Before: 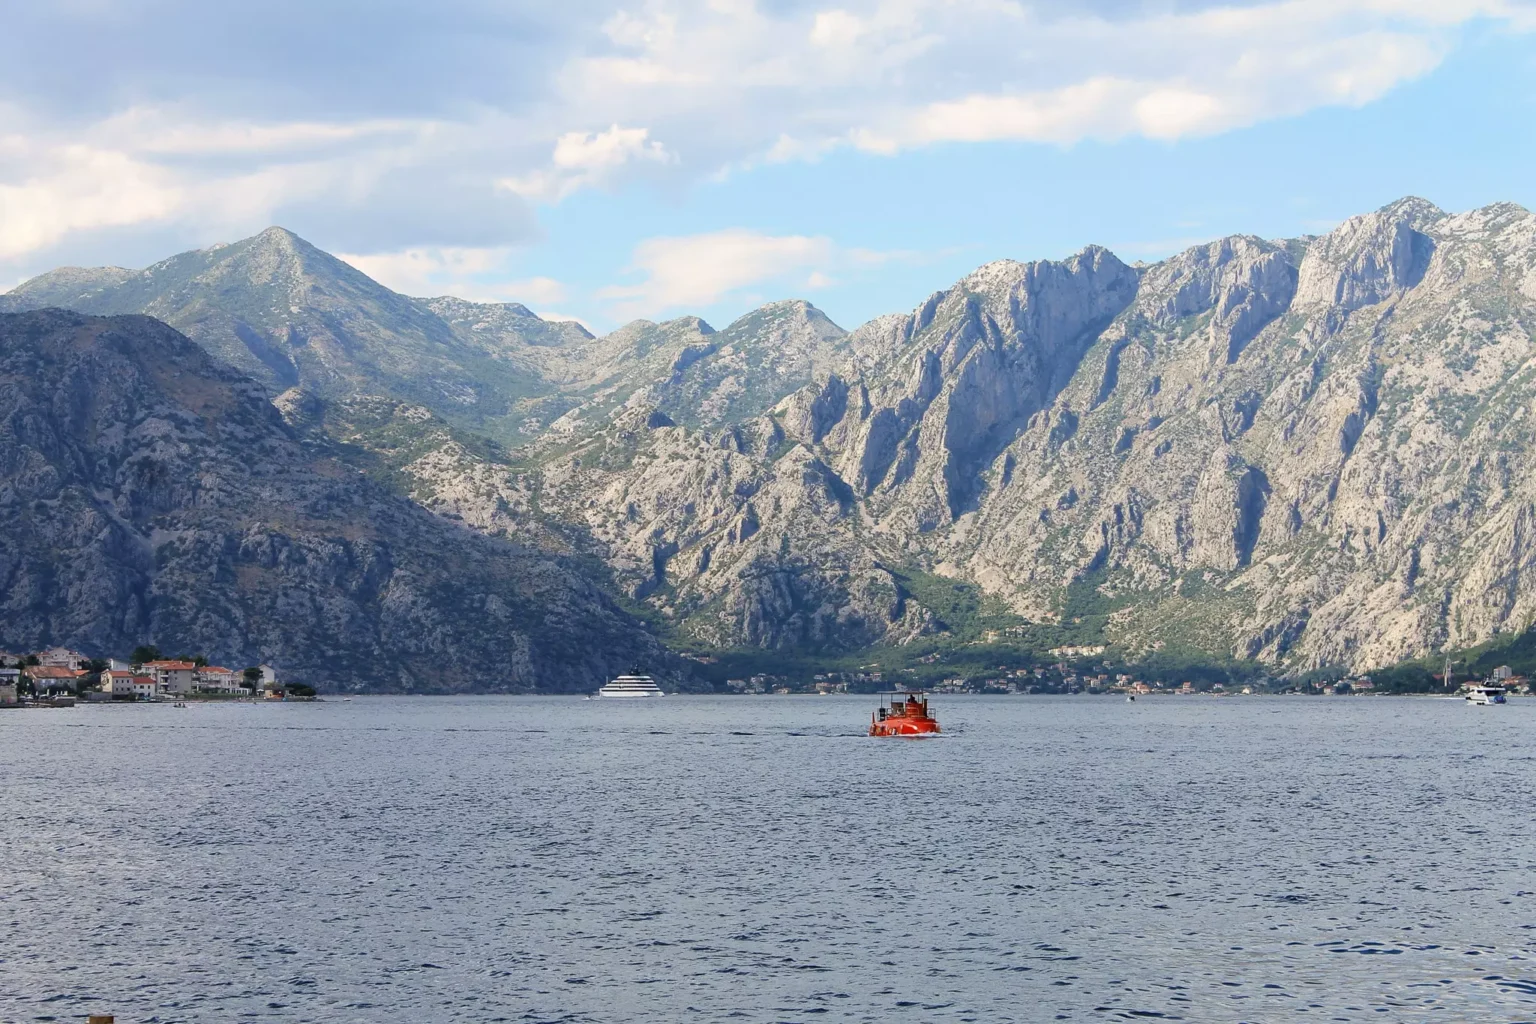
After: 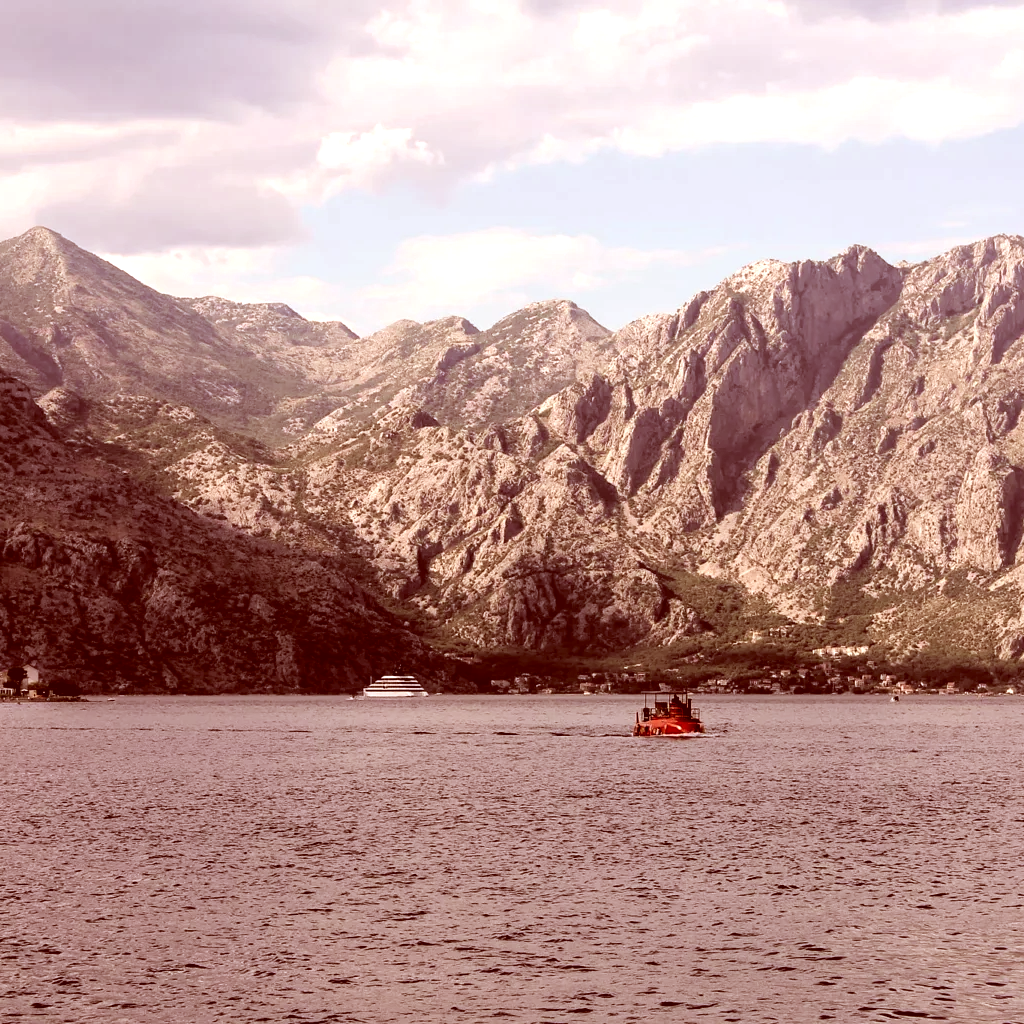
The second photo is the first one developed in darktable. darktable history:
crop: left 15.404%, right 17.875%
color correction: highlights a* 9.46, highlights b* 8.76, shadows a* 39.88, shadows b* 39.61, saturation 0.819
levels: levels [0.182, 0.542, 0.902]
